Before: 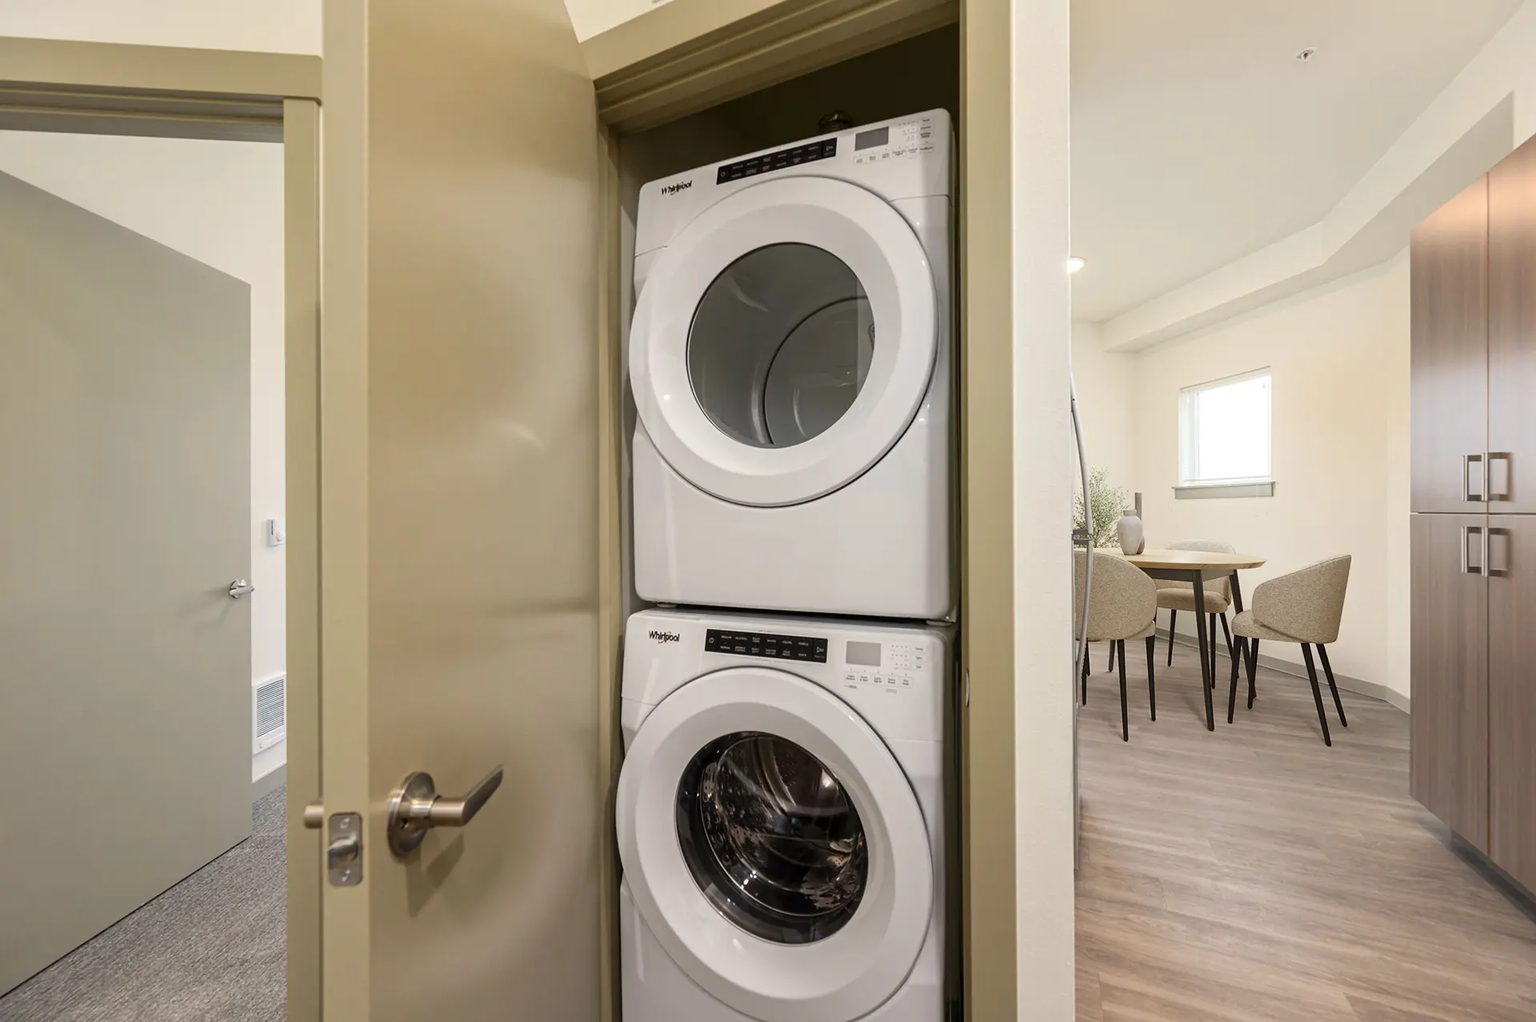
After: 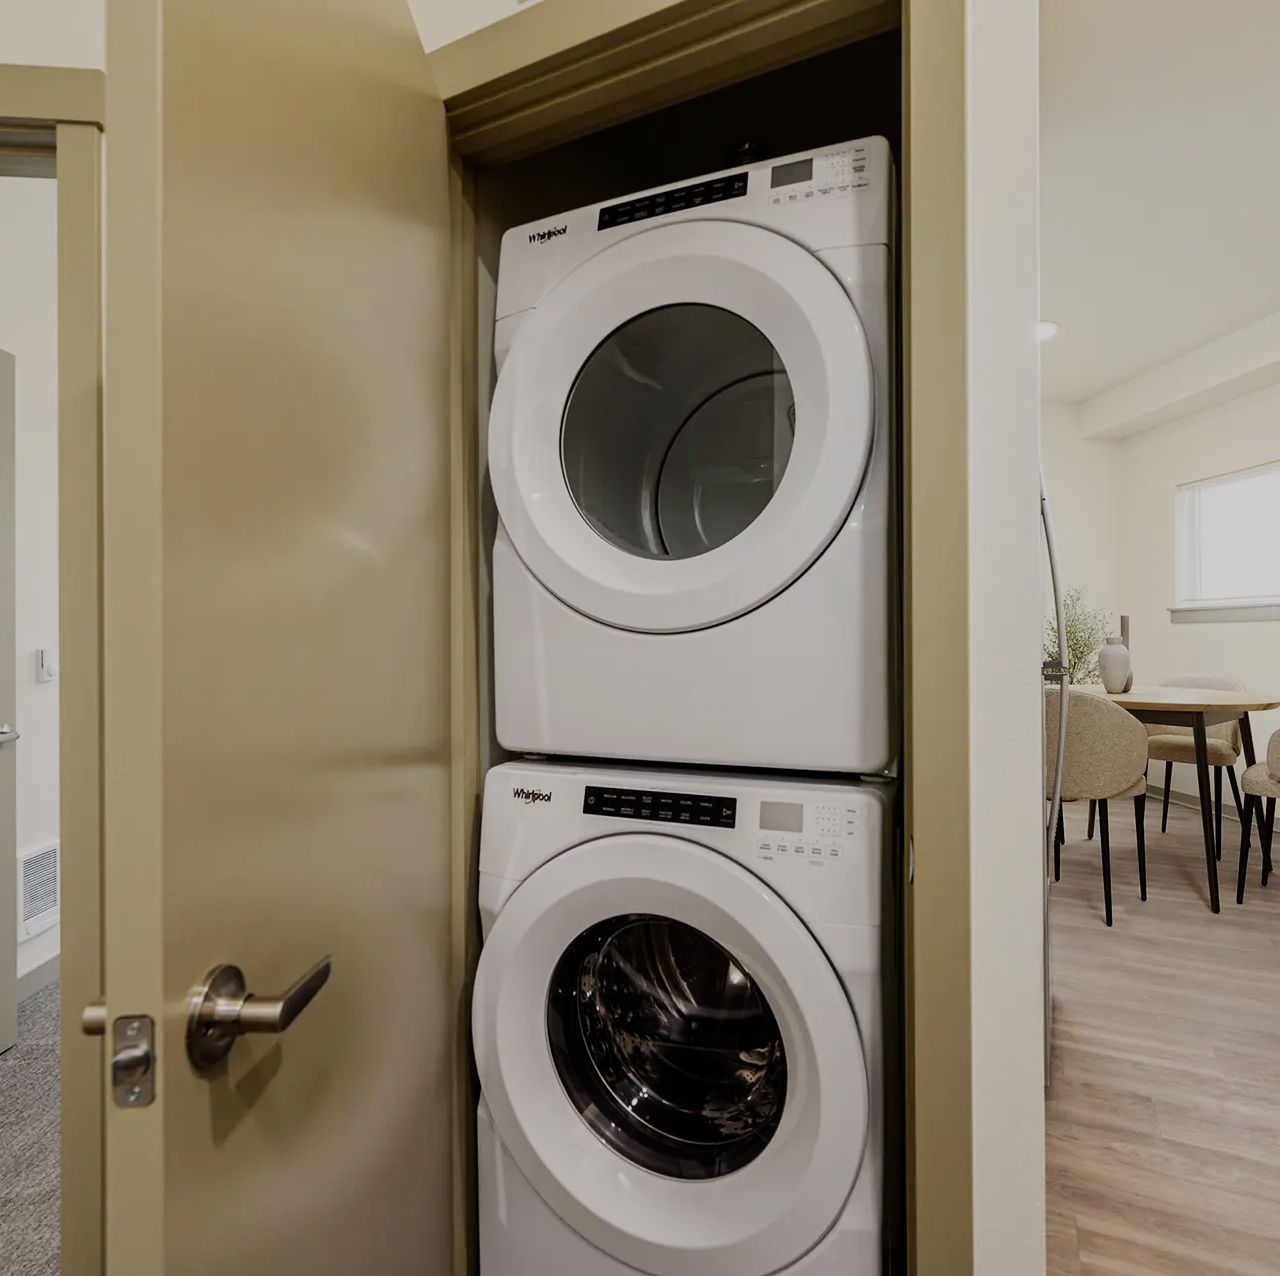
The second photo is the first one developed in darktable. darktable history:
exposure: exposure -0.462 EV, compensate highlight preservation false
sigmoid: skew -0.2, preserve hue 0%, red attenuation 0.1, red rotation 0.035, green attenuation 0.1, green rotation -0.017, blue attenuation 0.15, blue rotation -0.052, base primaries Rec2020
crop and rotate: left 15.546%, right 17.787%
